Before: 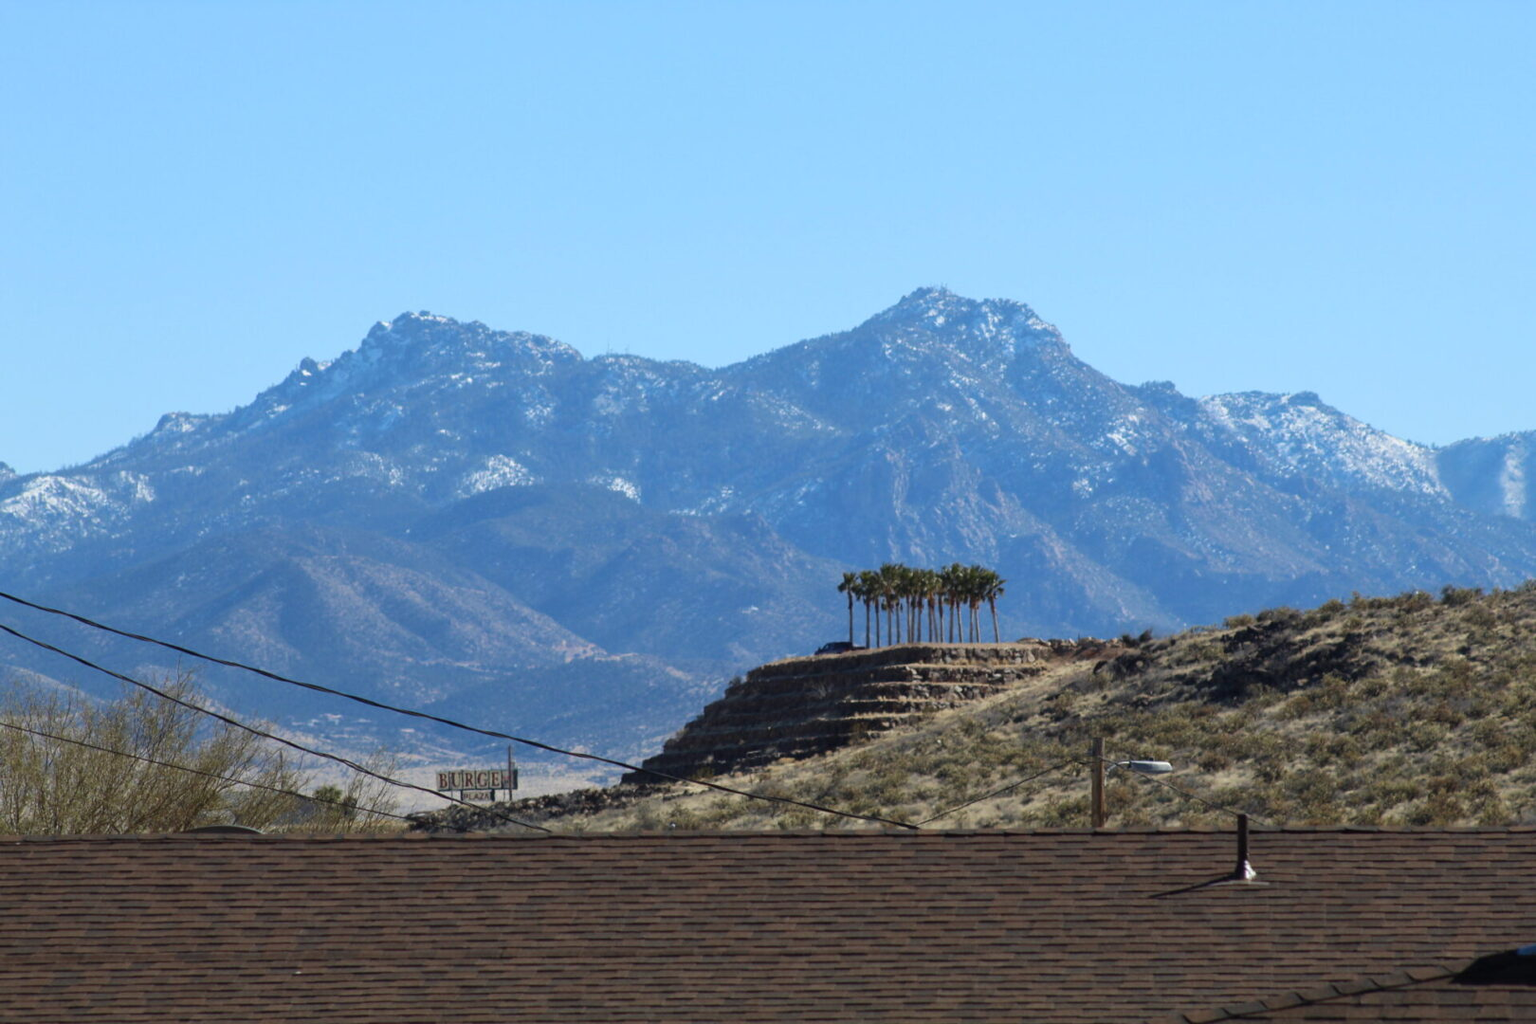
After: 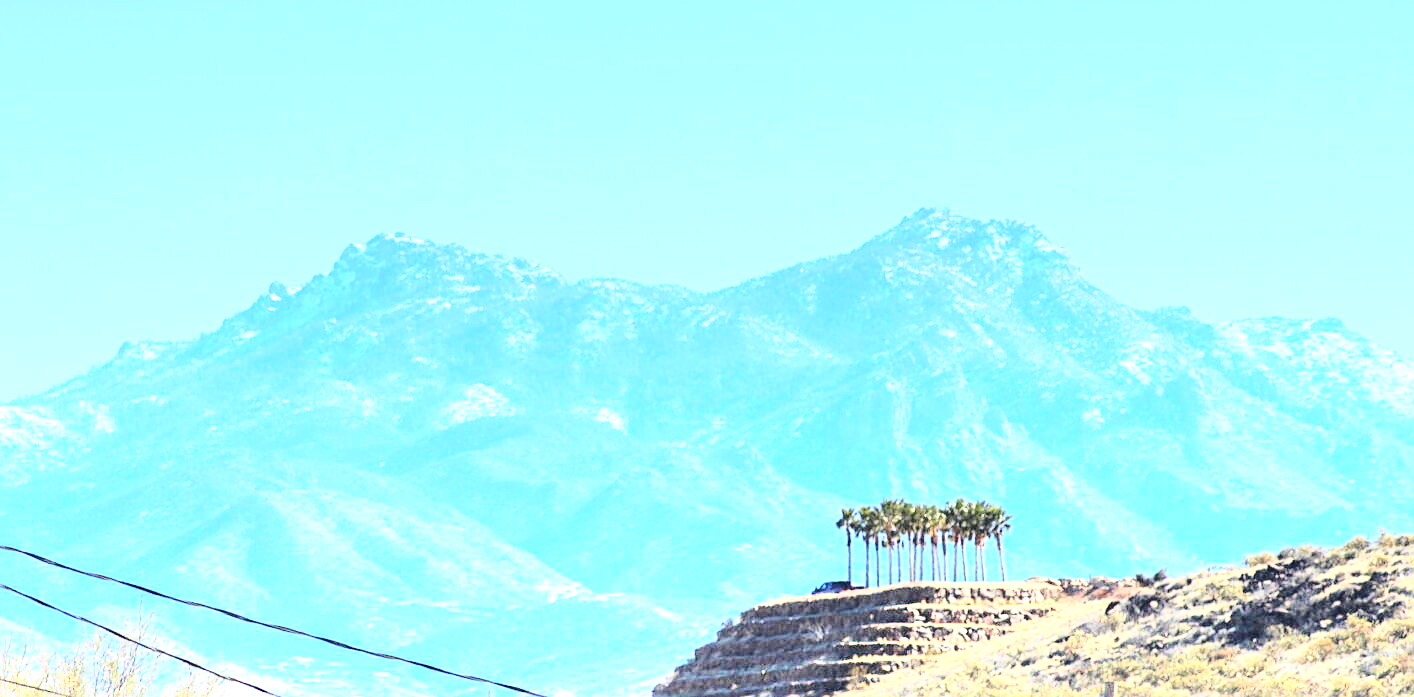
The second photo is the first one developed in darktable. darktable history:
base curve: curves: ch0 [(0, 0) (0.028, 0.03) (0.121, 0.232) (0.46, 0.748) (0.859, 0.968) (1, 1)]
sharpen: on, module defaults
contrast brightness saturation: contrast 0.1, brightness 0.03, saturation 0.09
graduated density: density -3.9 EV
crop: left 3.015%, top 8.969%, right 9.647%, bottom 26.457%
